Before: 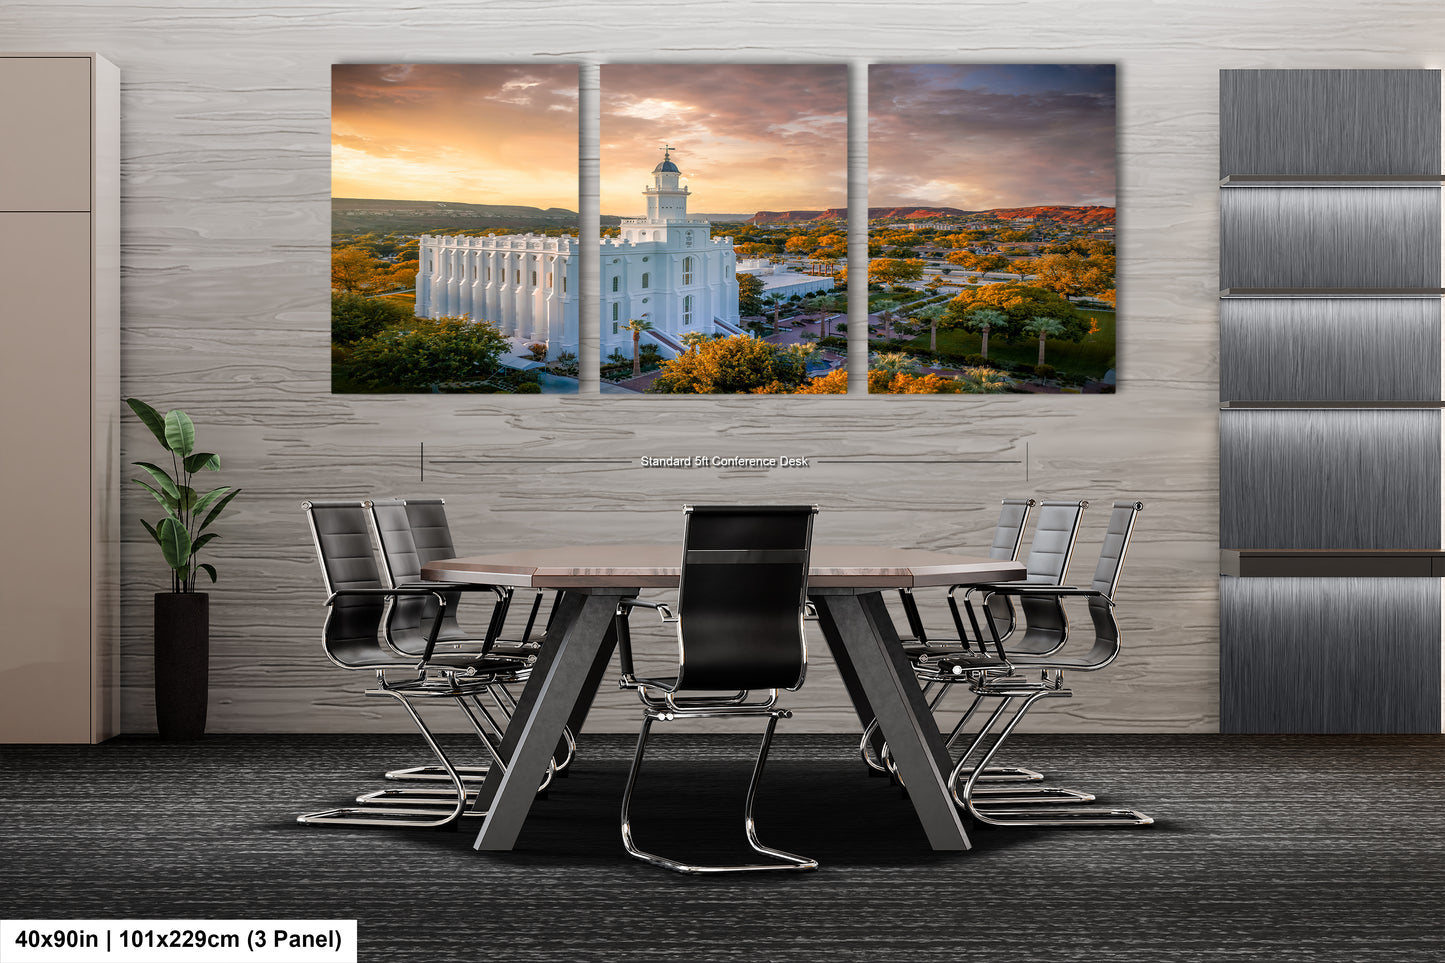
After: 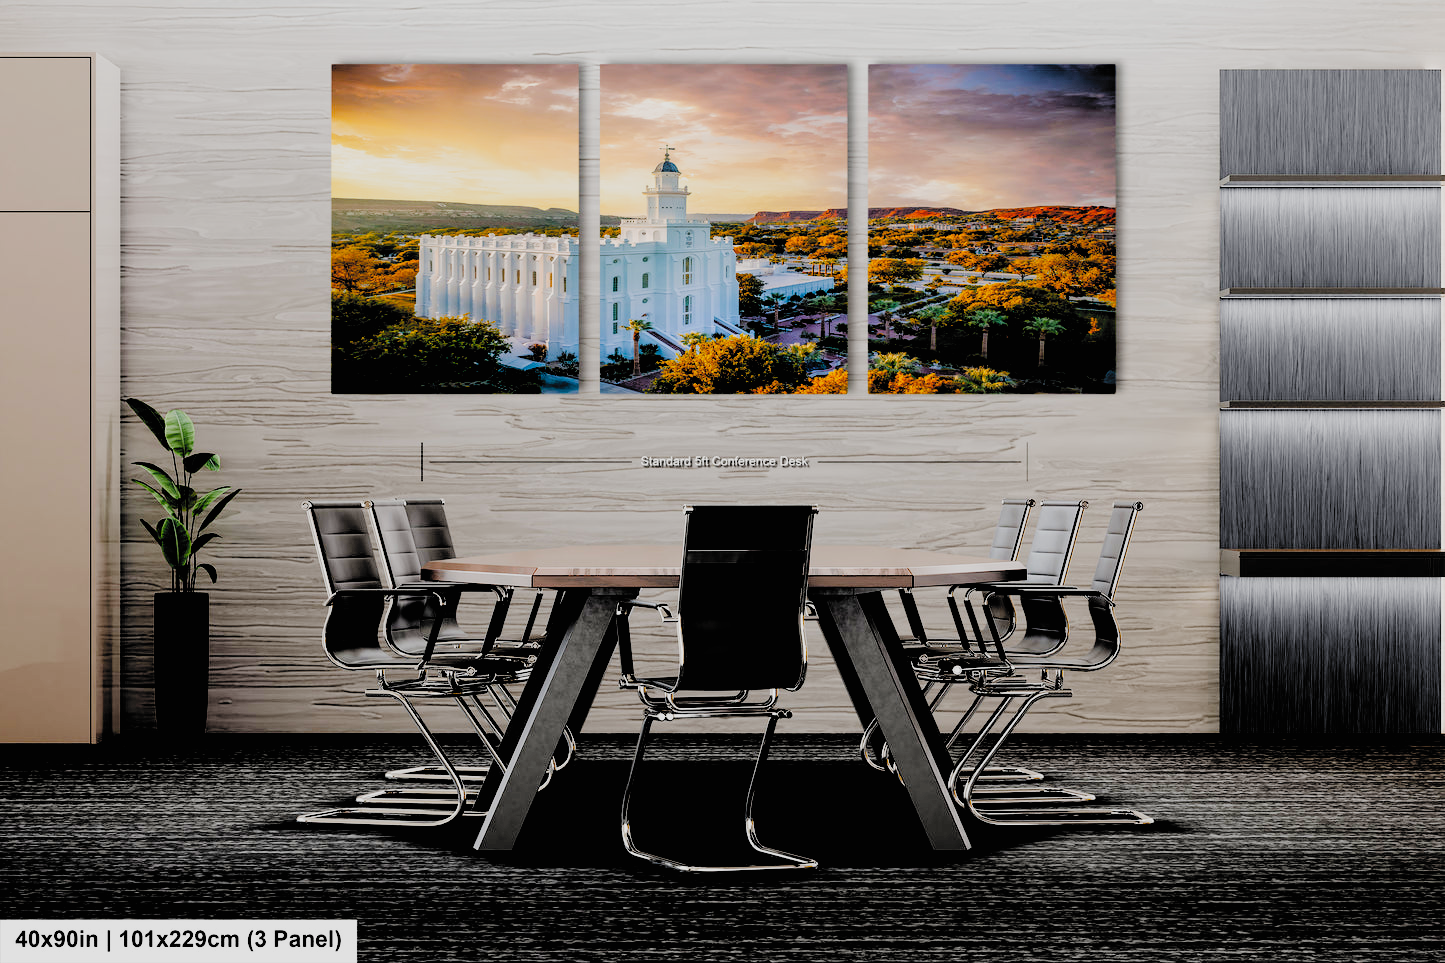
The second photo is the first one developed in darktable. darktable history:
filmic rgb: black relative exposure -2.85 EV, white relative exposure 4.56 EV, hardness 1.77, contrast 1.25, preserve chrominance no, color science v5 (2021)
contrast brightness saturation: brightness 0.15
color balance rgb: perceptual saturation grading › global saturation 20%, global vibrance 10%
white balance: emerald 1
